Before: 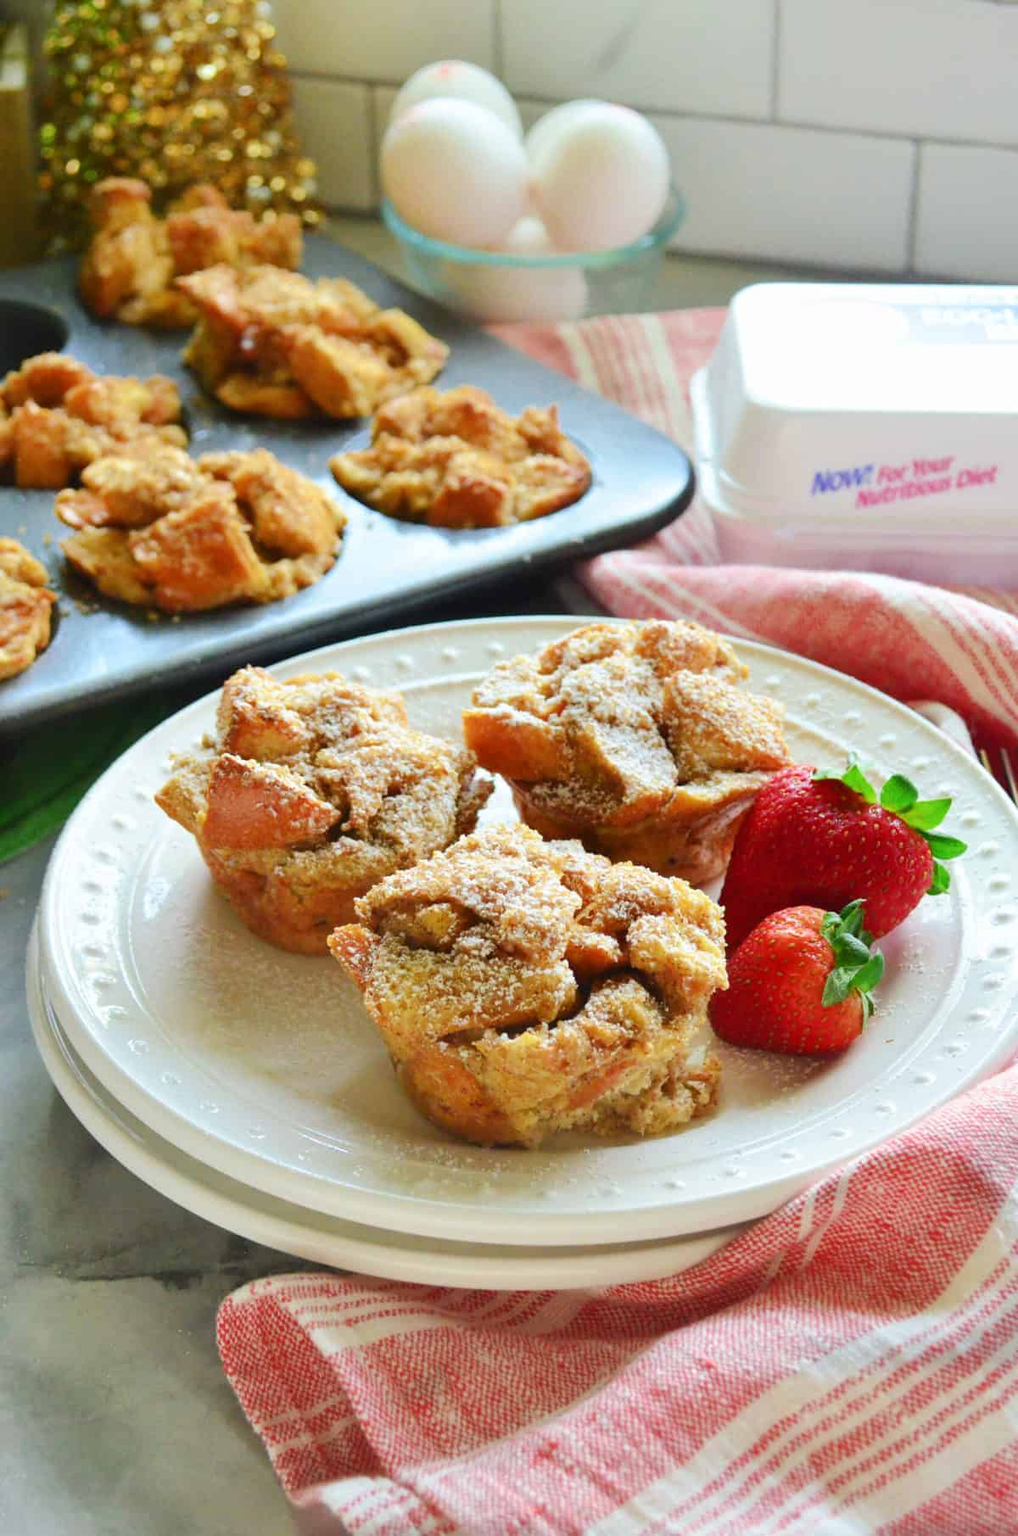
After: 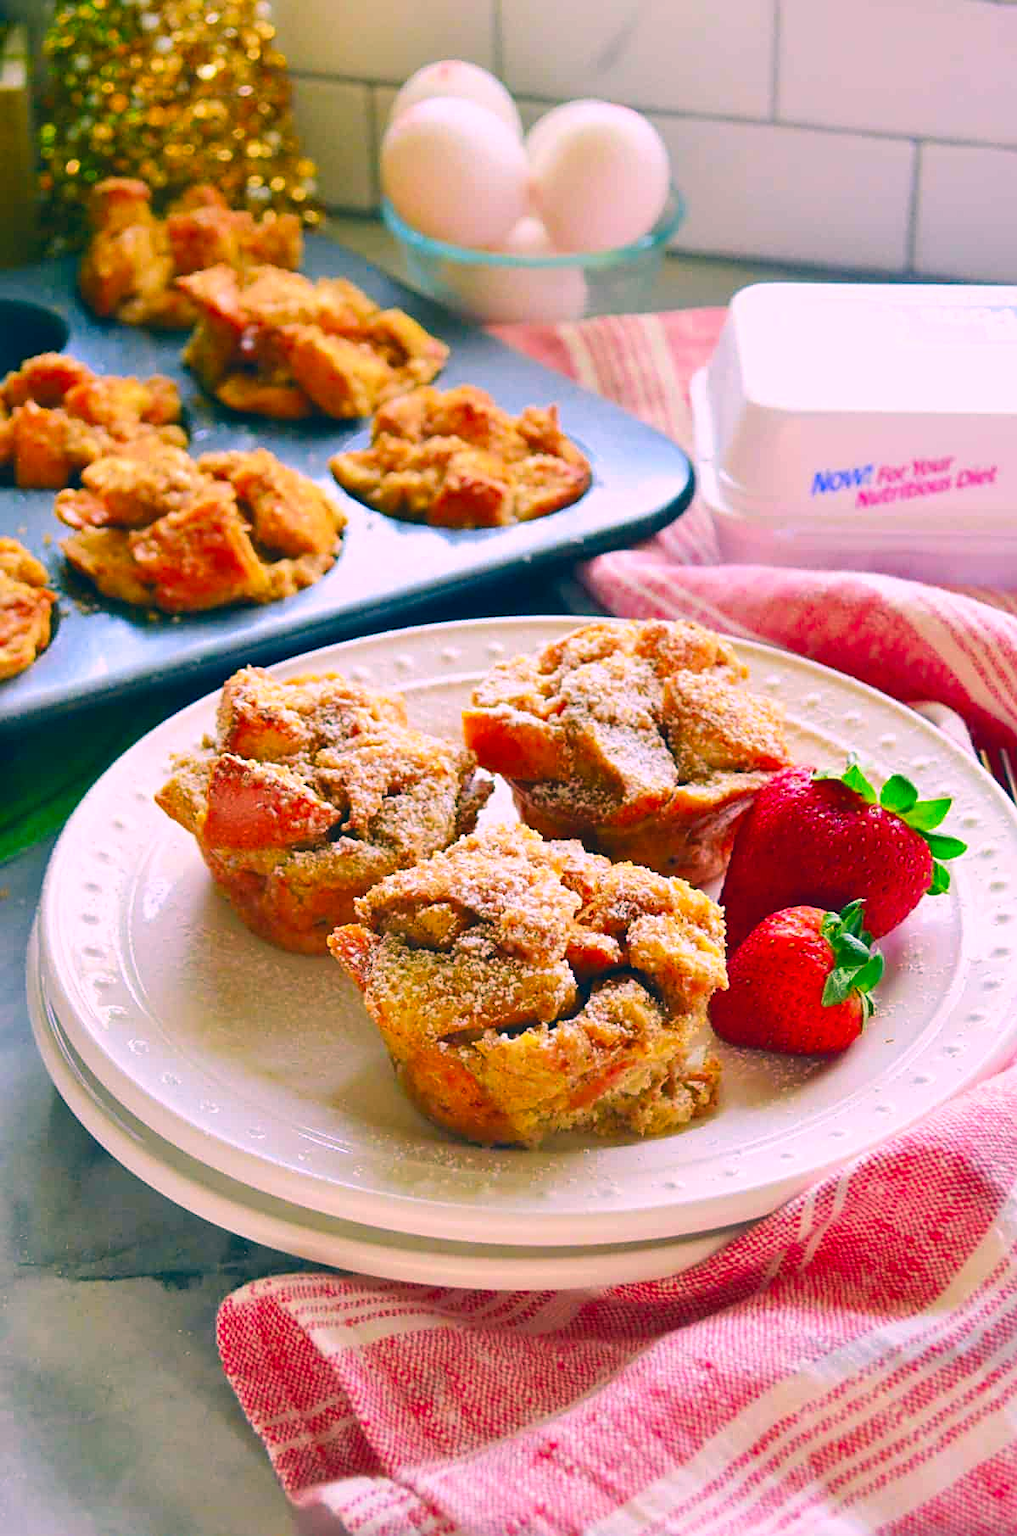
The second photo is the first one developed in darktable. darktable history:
color correction: highlights a* 17.06, highlights b* 0.227, shadows a* -14.81, shadows b* -14.37, saturation 1.53
sharpen: on, module defaults
color balance rgb: perceptual saturation grading › global saturation 0.635%, global vibrance 9.839%
